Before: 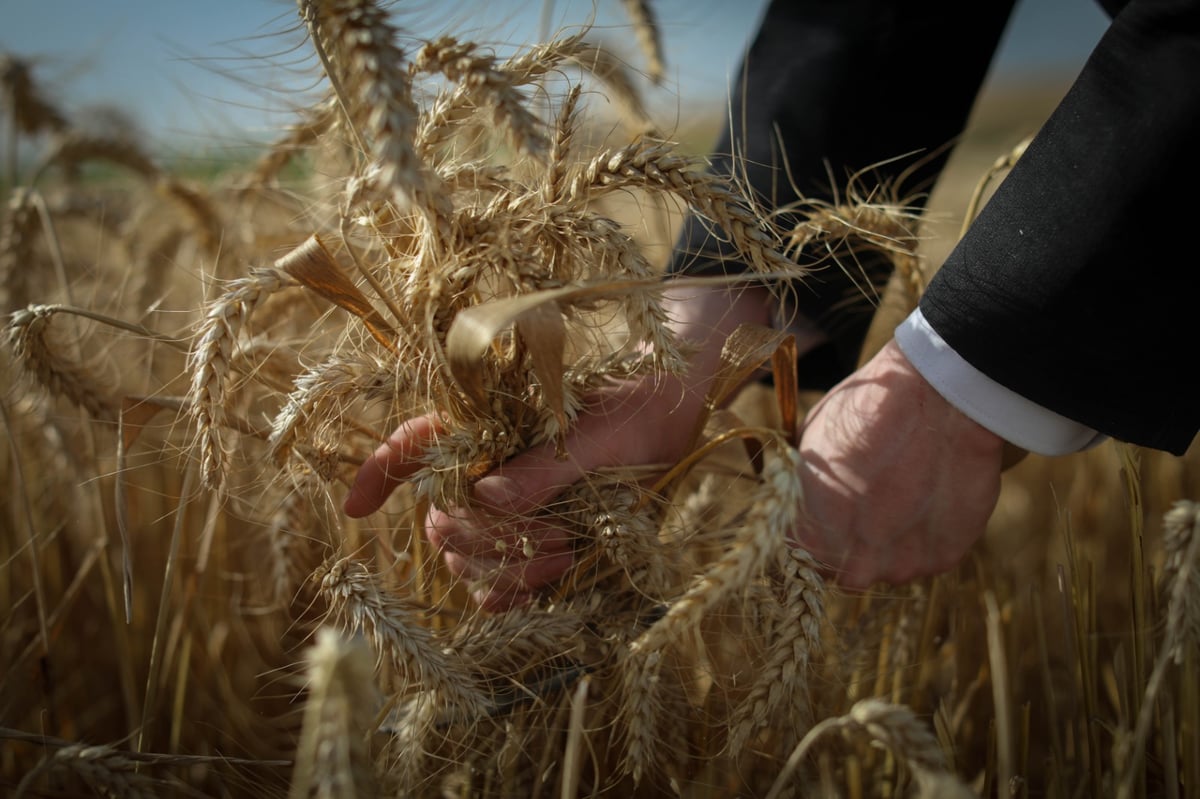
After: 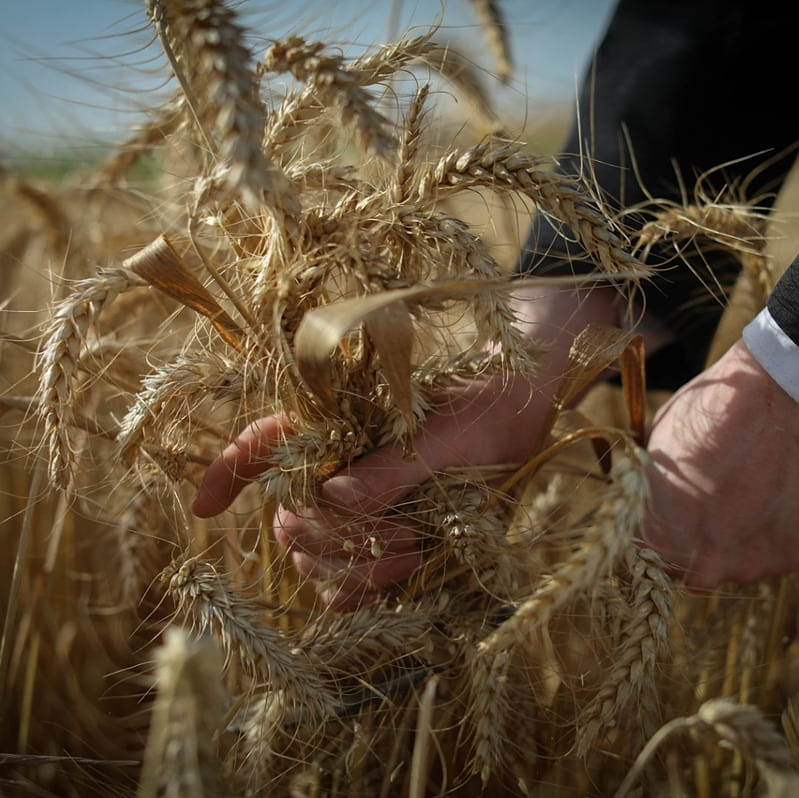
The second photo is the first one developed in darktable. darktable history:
sharpen: radius 0.994
crop and rotate: left 12.74%, right 20.645%
